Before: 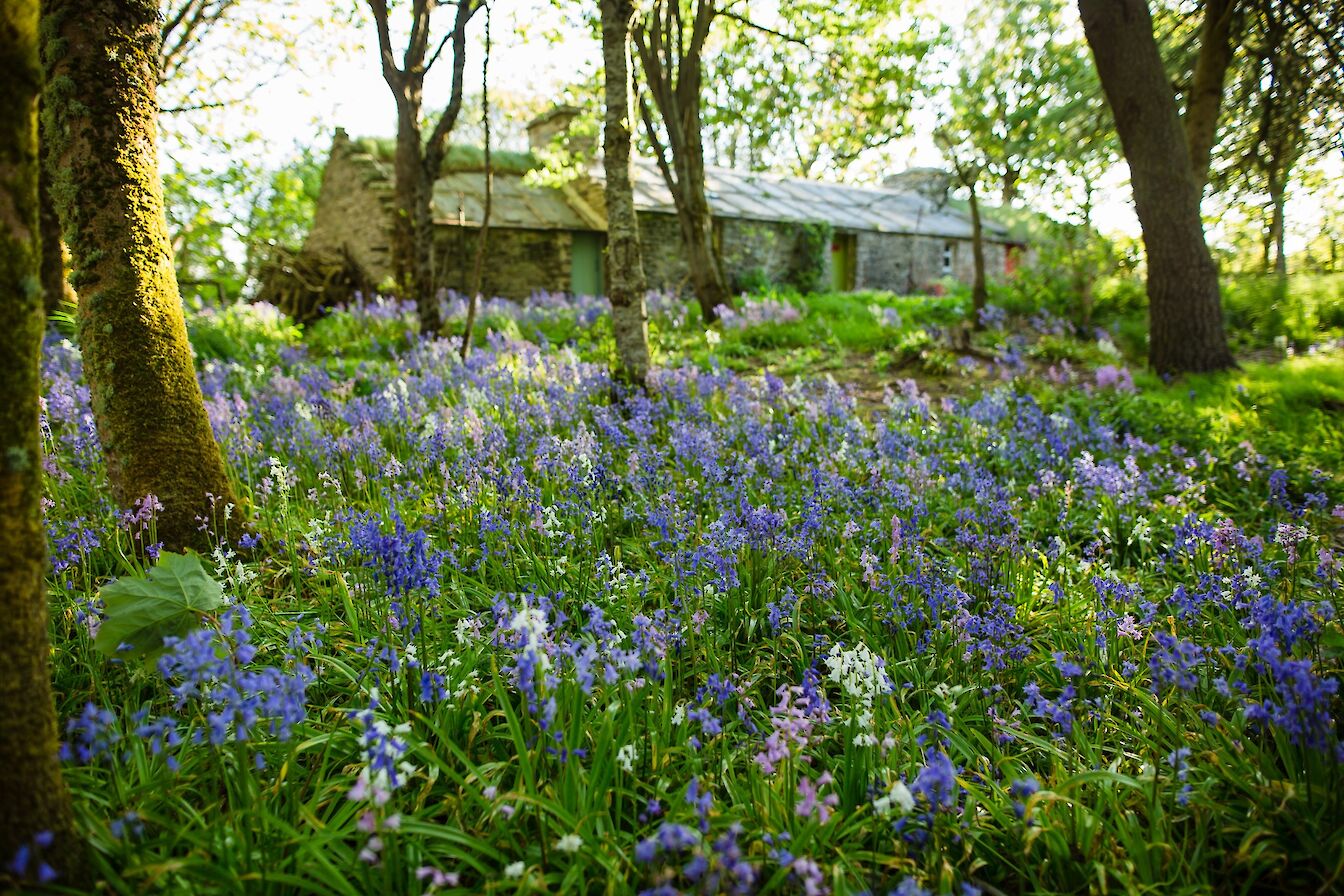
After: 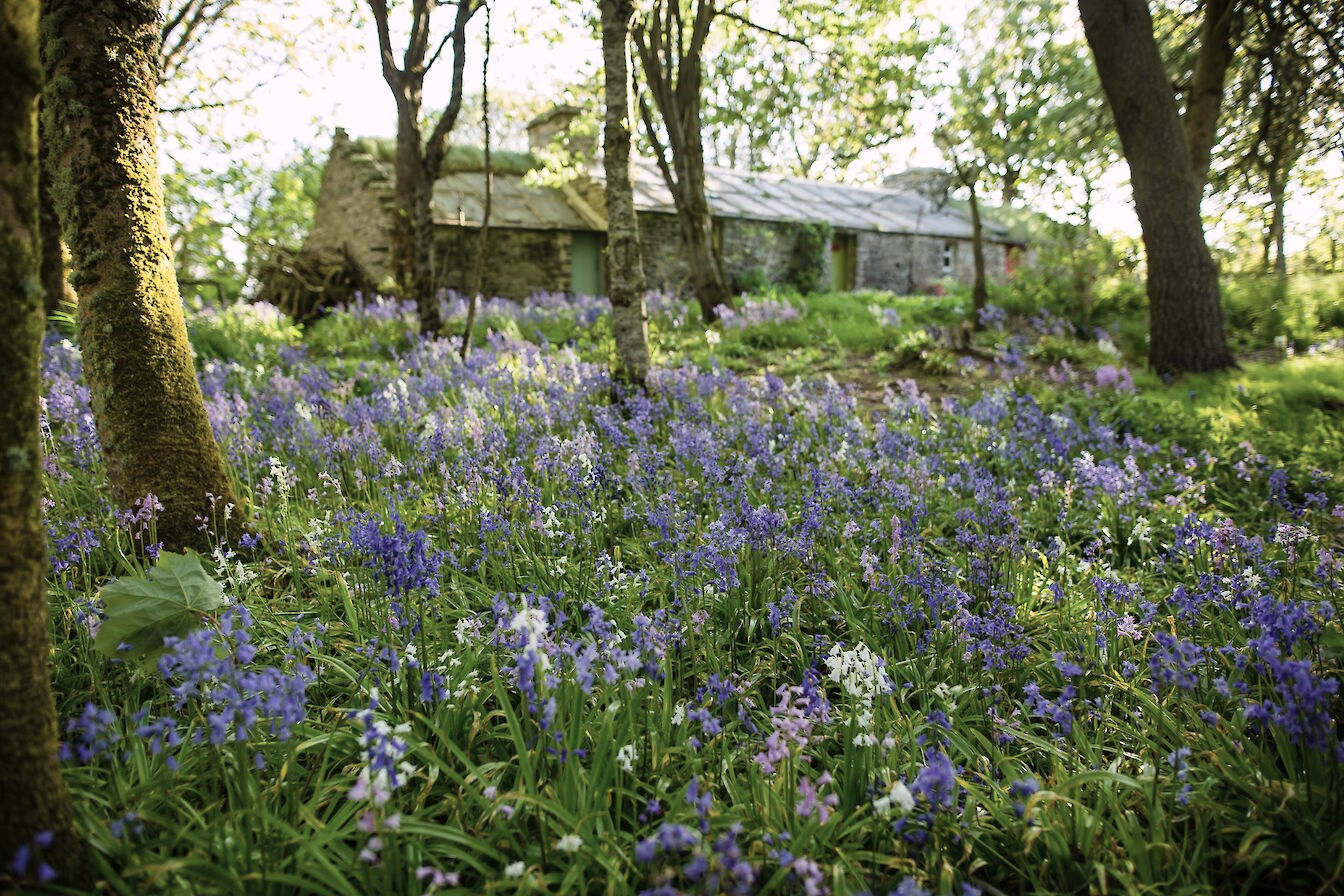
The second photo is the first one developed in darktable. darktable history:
white balance: red 0.967, blue 1.049
color correction: highlights a* 5.59, highlights b* 5.24, saturation 0.68
